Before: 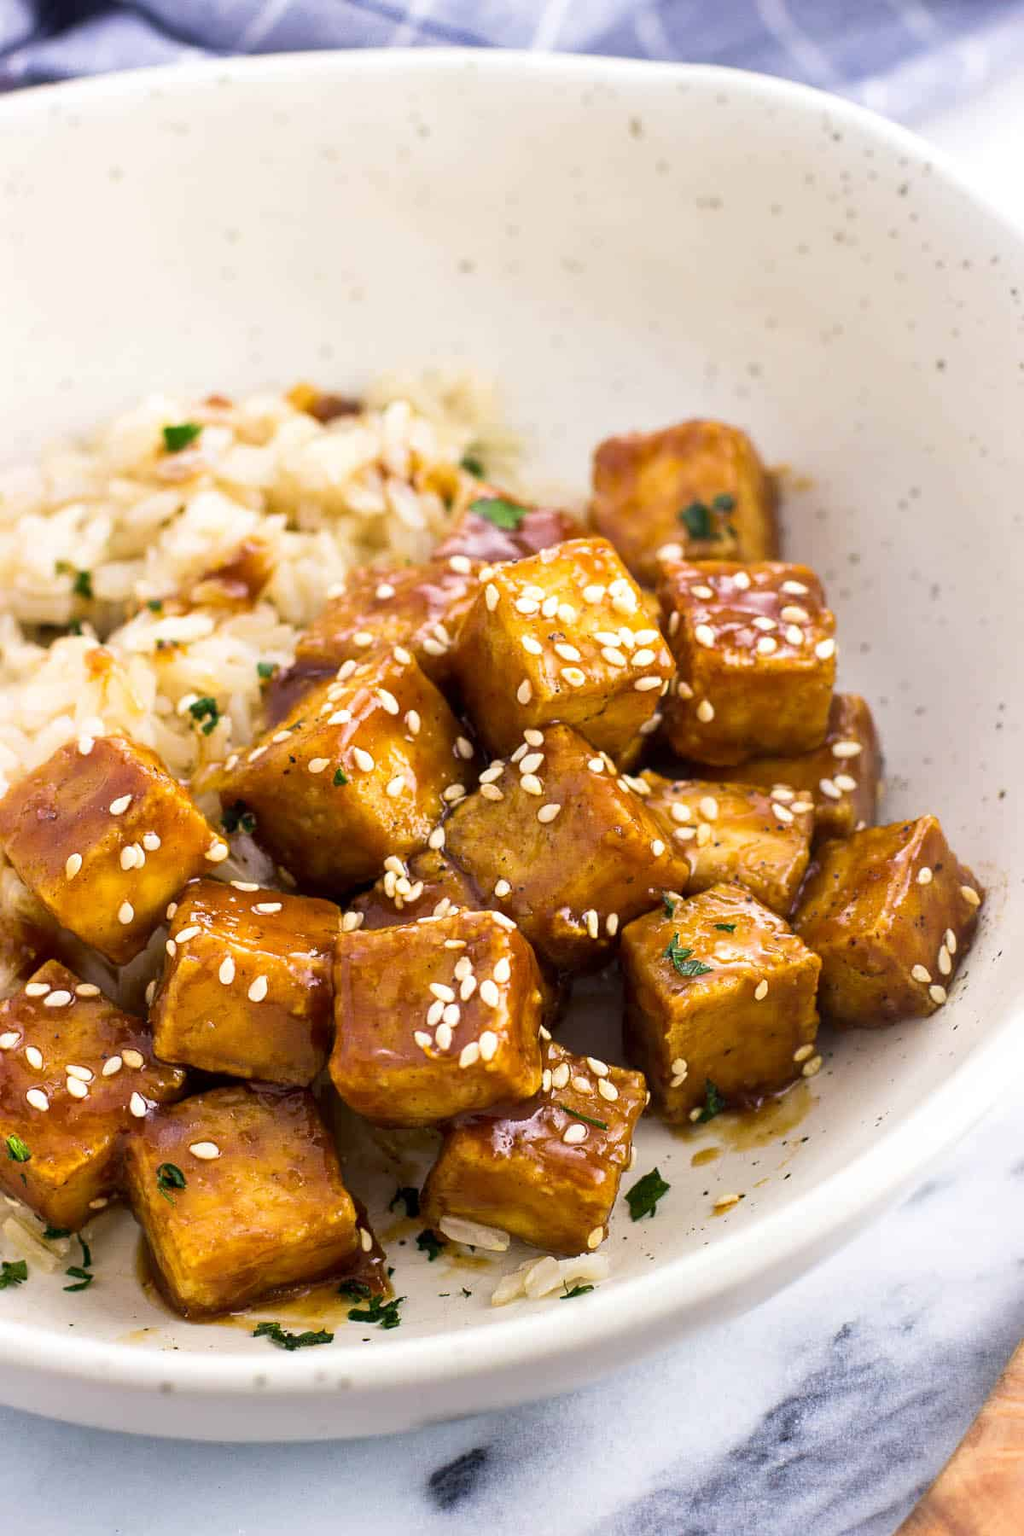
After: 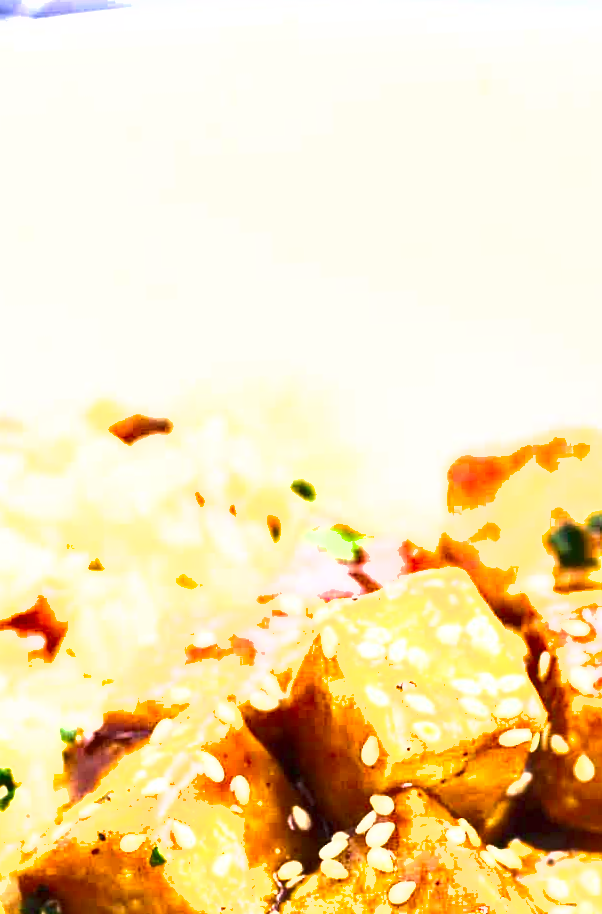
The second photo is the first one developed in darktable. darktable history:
rotate and perspective: rotation -1.32°, lens shift (horizontal) -0.031, crop left 0.015, crop right 0.985, crop top 0.047, crop bottom 0.982
shadows and highlights: low approximation 0.01, soften with gaussian
crop: left 19.556%, right 30.401%, bottom 46.458%
exposure: black level correction 0, exposure 1.975 EV, compensate exposure bias true, compensate highlight preservation false
